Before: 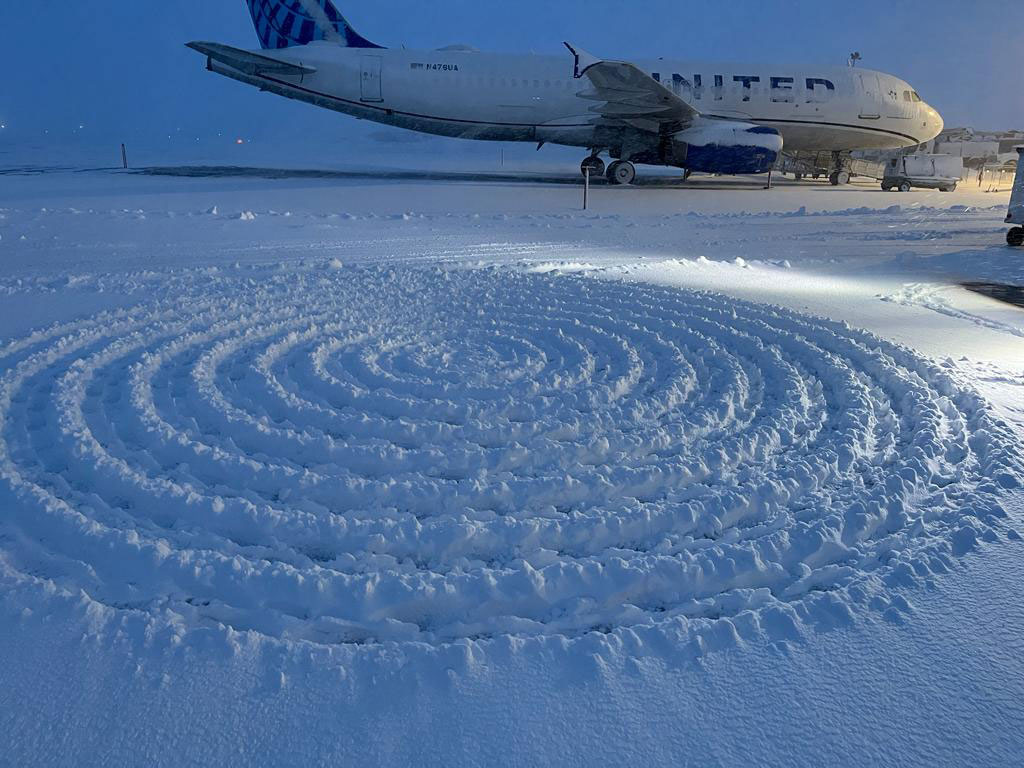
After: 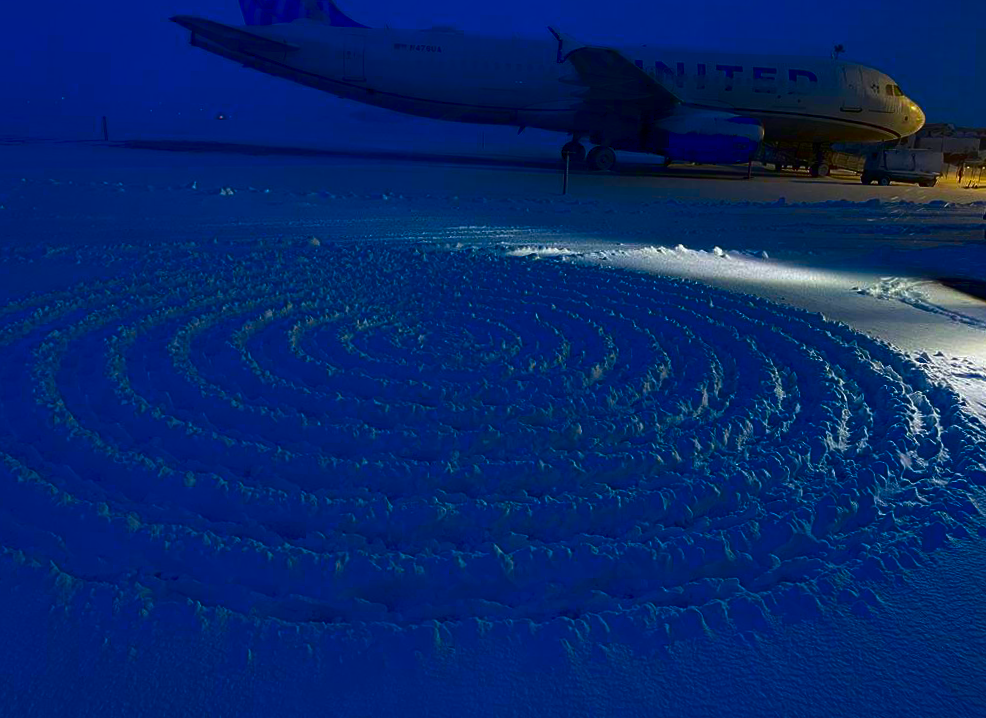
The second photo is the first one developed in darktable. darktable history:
rotate and perspective: rotation 1.57°, crop left 0.018, crop right 0.982, crop top 0.039, crop bottom 0.961
contrast brightness saturation: brightness -1, saturation 1
crop: left 1.743%, right 0.268%, bottom 2.011%
